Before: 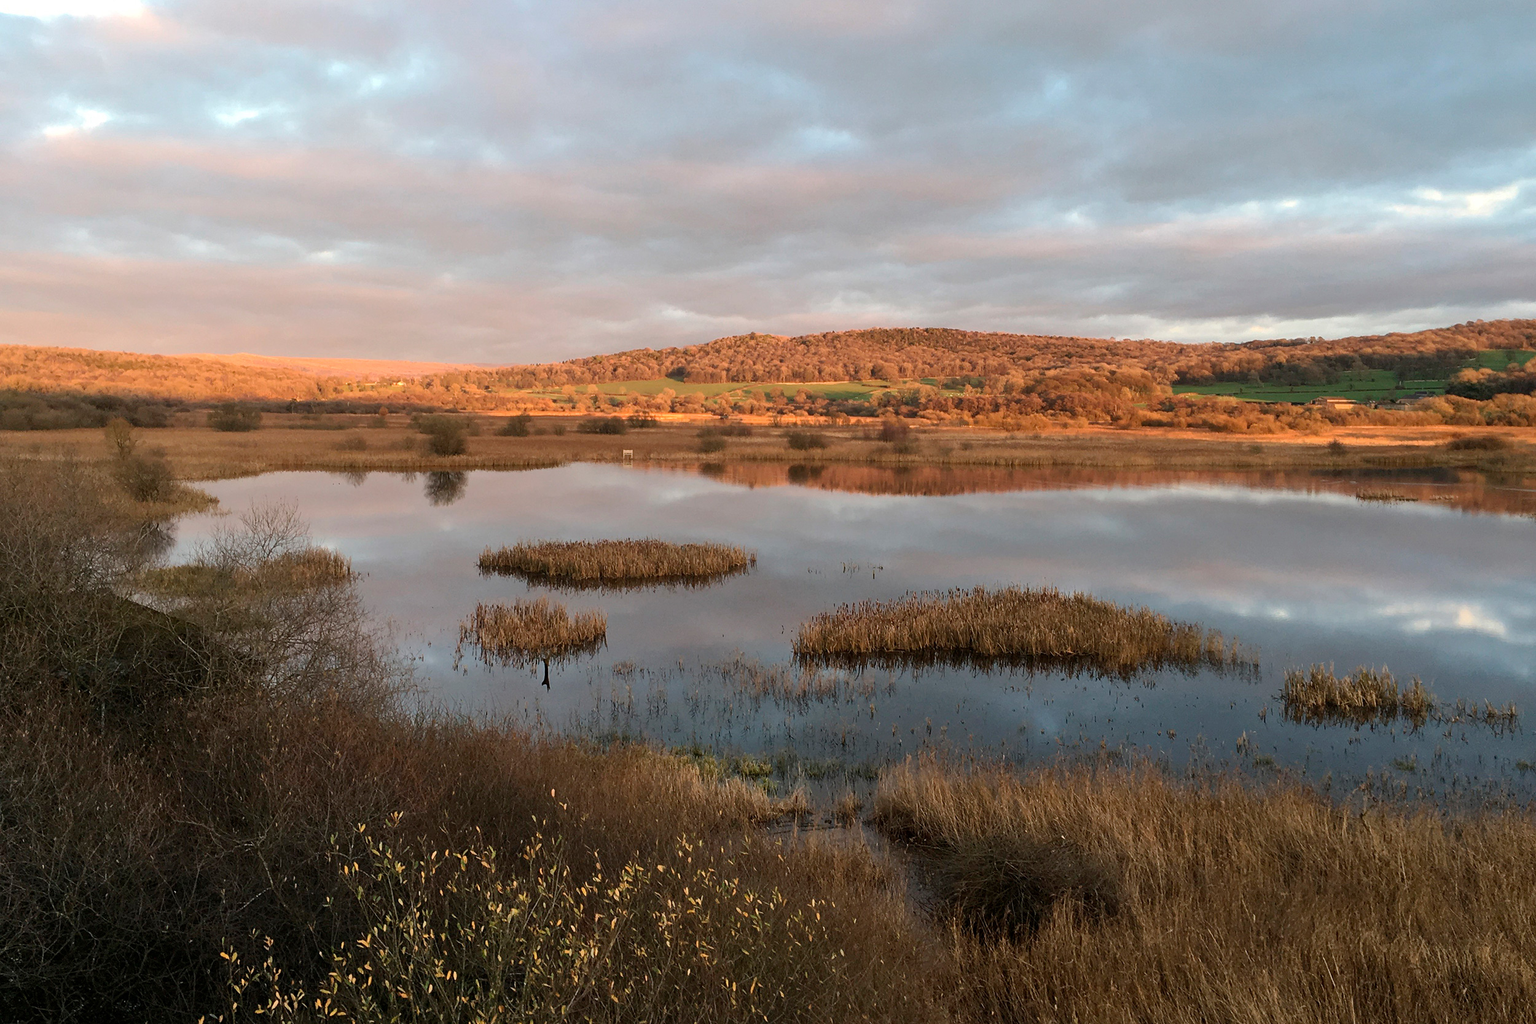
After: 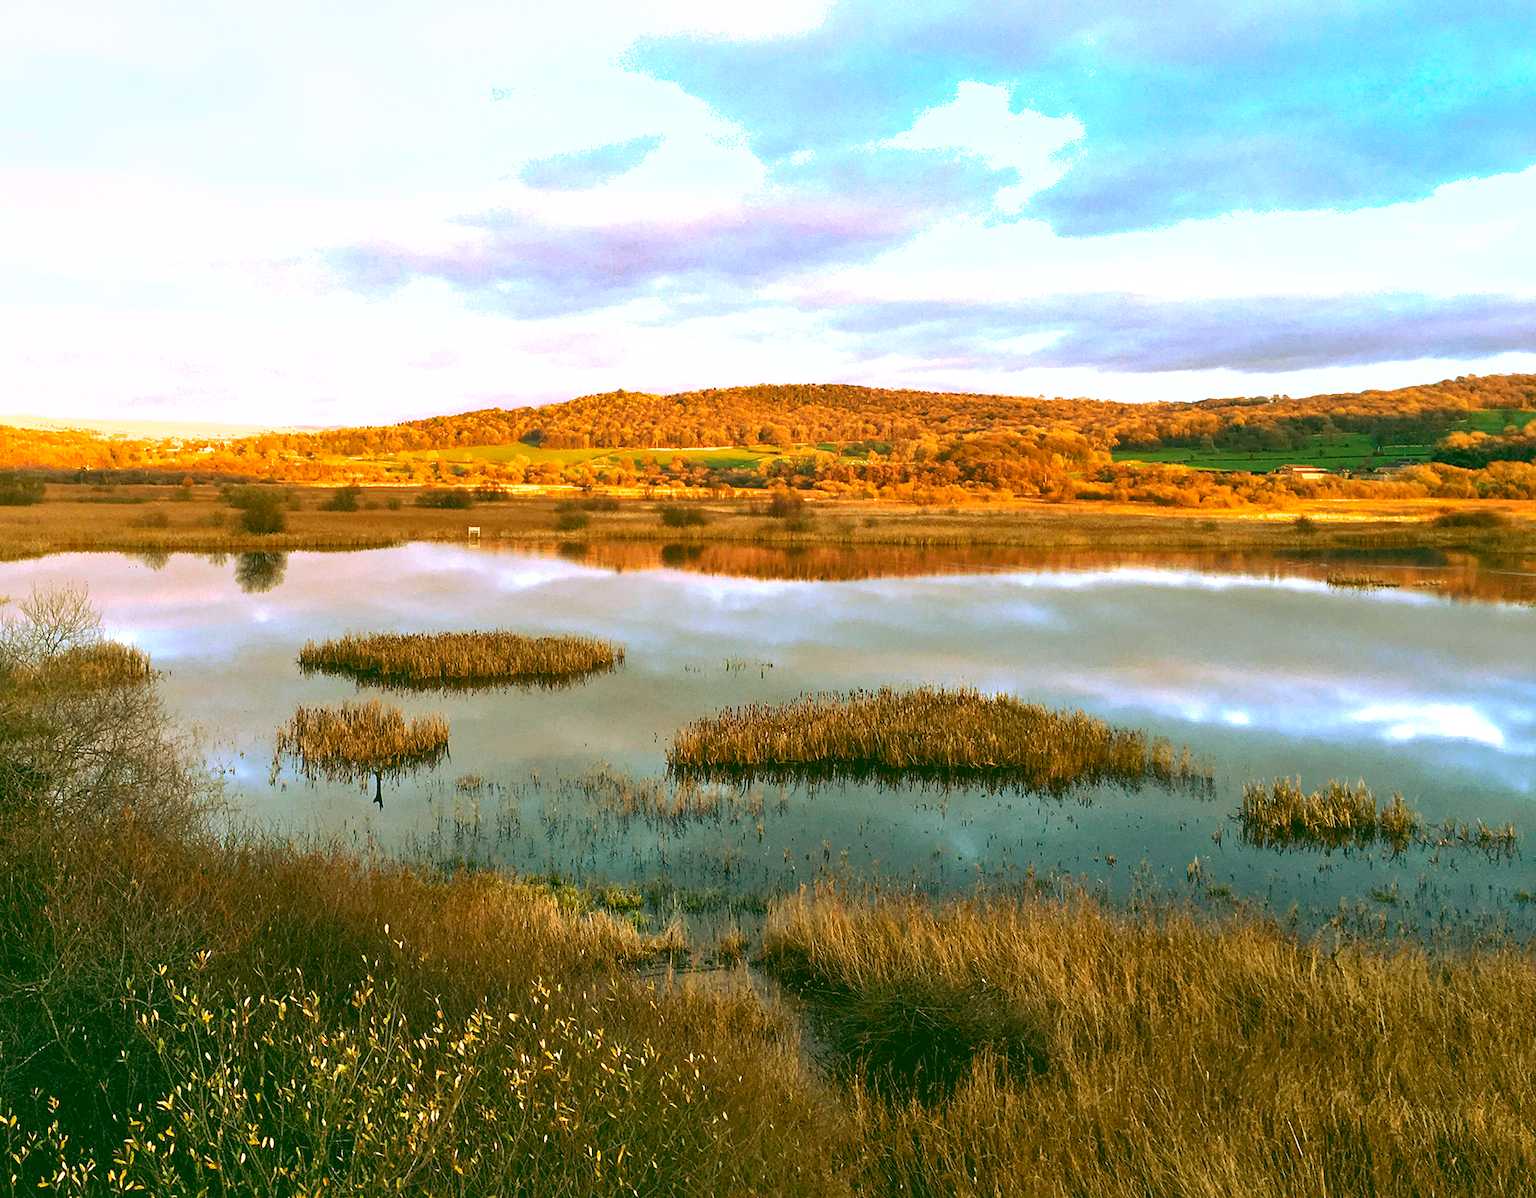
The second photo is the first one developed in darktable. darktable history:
local contrast: highlights 100%, shadows 100%, detail 120%, midtone range 0.2
white balance: emerald 1
contrast brightness saturation: contrast 0.04, saturation 0.16
color balance rgb: shadows lift › luminance -20%, power › hue 72.24°, highlights gain › luminance 15%, global offset › hue 171.6°, perceptual saturation grading › global saturation 14.09%, perceptual saturation grading › highlights -25%, perceptual saturation grading › shadows 25%, global vibrance 25%, contrast 10%
crop and rotate: left 14.584%
exposure: exposure 1 EV, compensate highlight preservation false
shadows and highlights: on, module defaults
rgb curve: curves: ch0 [(0.123, 0.061) (0.995, 0.887)]; ch1 [(0.06, 0.116) (1, 0.906)]; ch2 [(0, 0) (0.824, 0.69) (1, 1)], mode RGB, independent channels, compensate middle gray true
